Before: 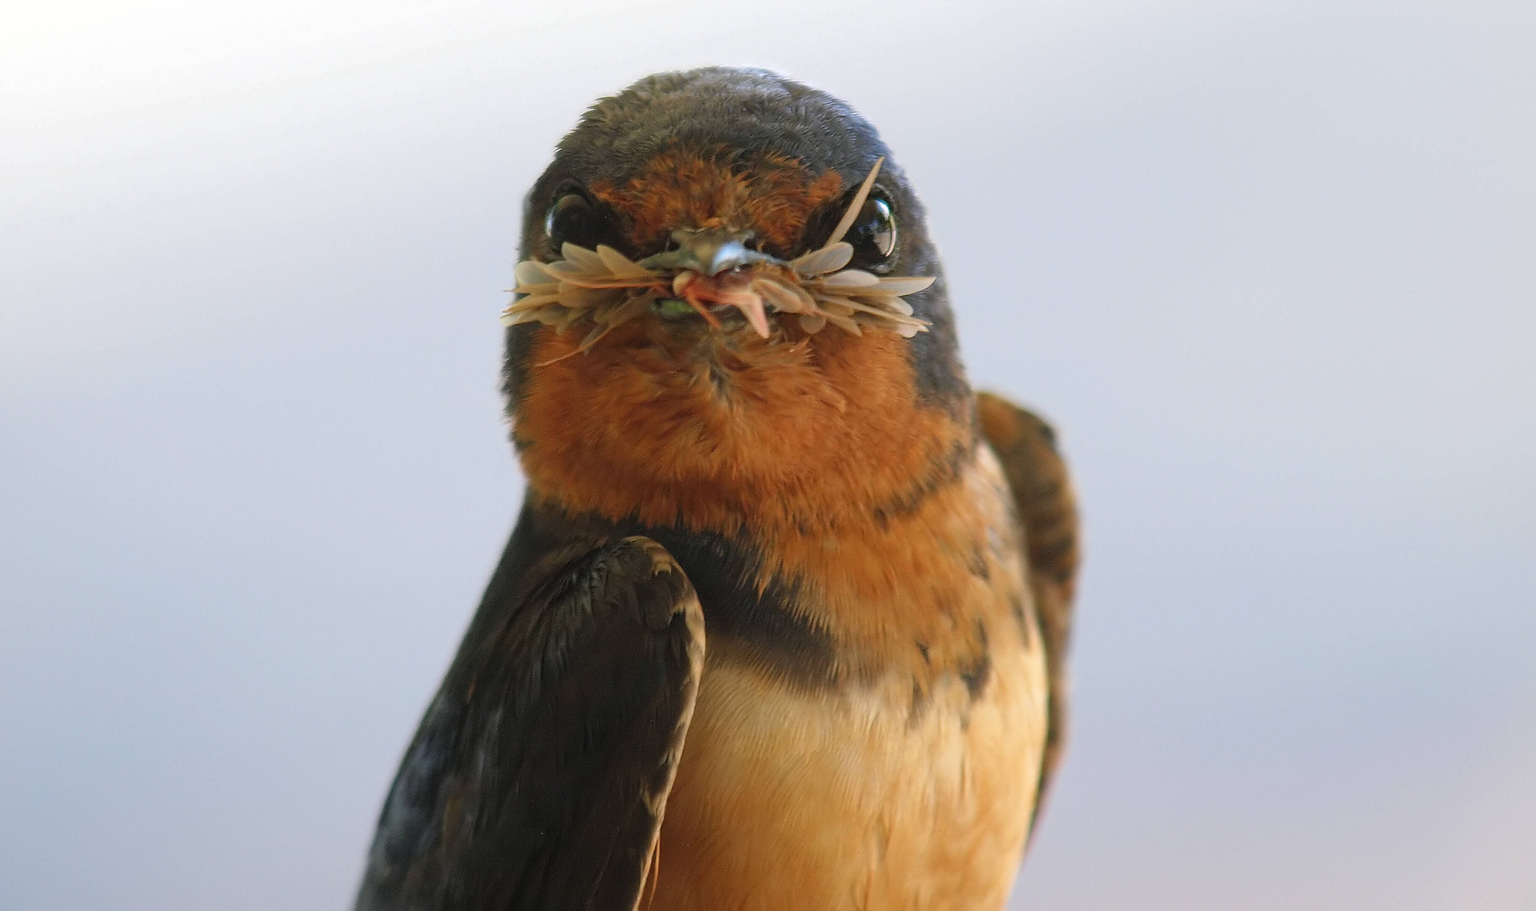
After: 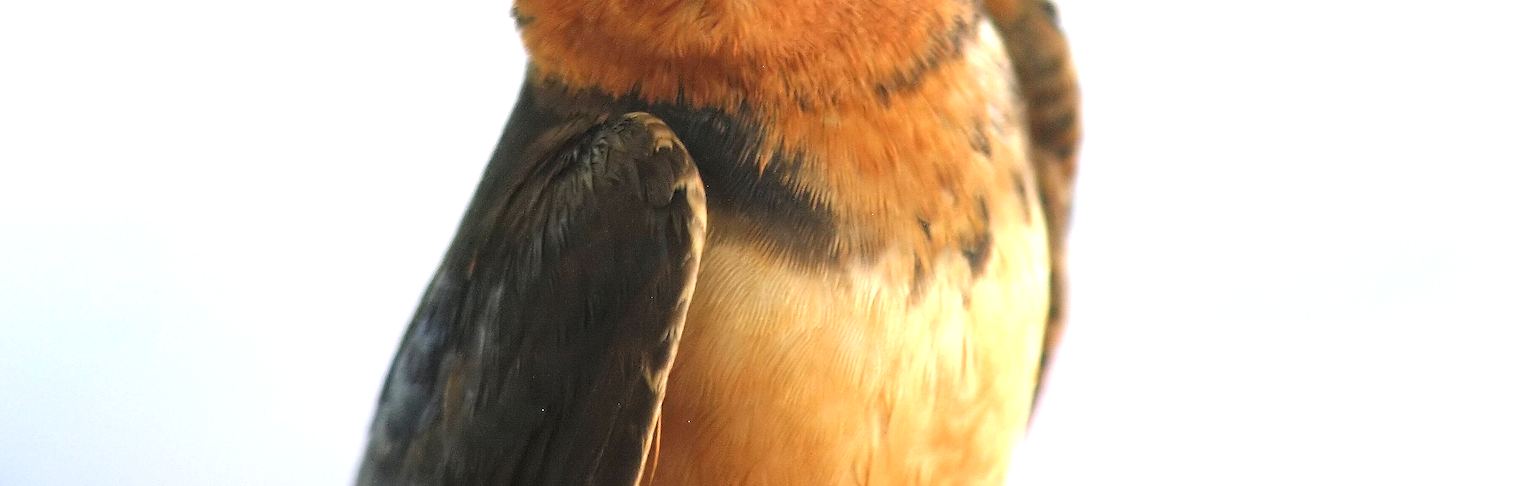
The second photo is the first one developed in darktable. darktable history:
local contrast: highlights 105%, shadows 100%, detail 119%, midtone range 0.2
crop and rotate: top 46.585%, right 0.115%
exposure: exposure 1 EV, compensate highlight preservation false
